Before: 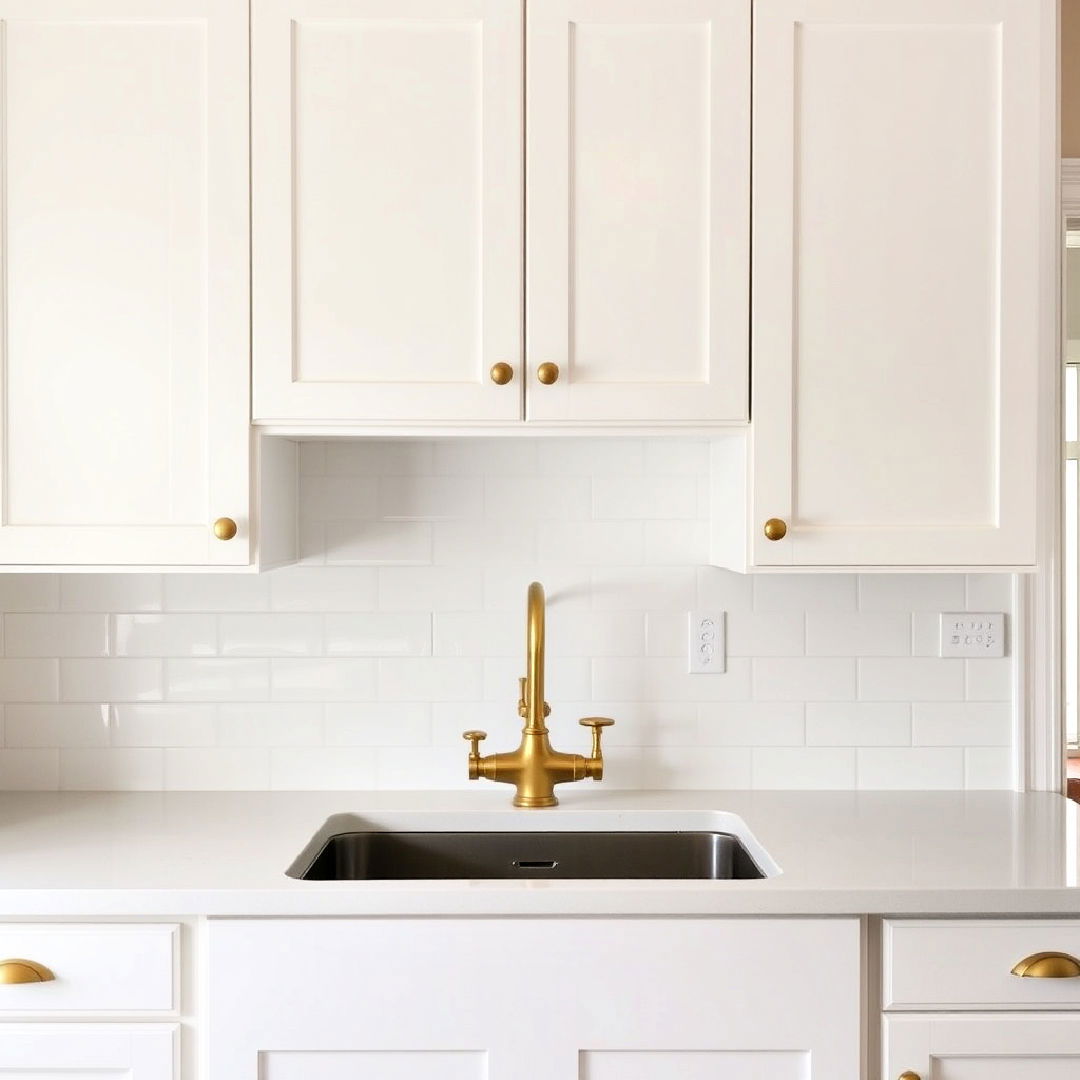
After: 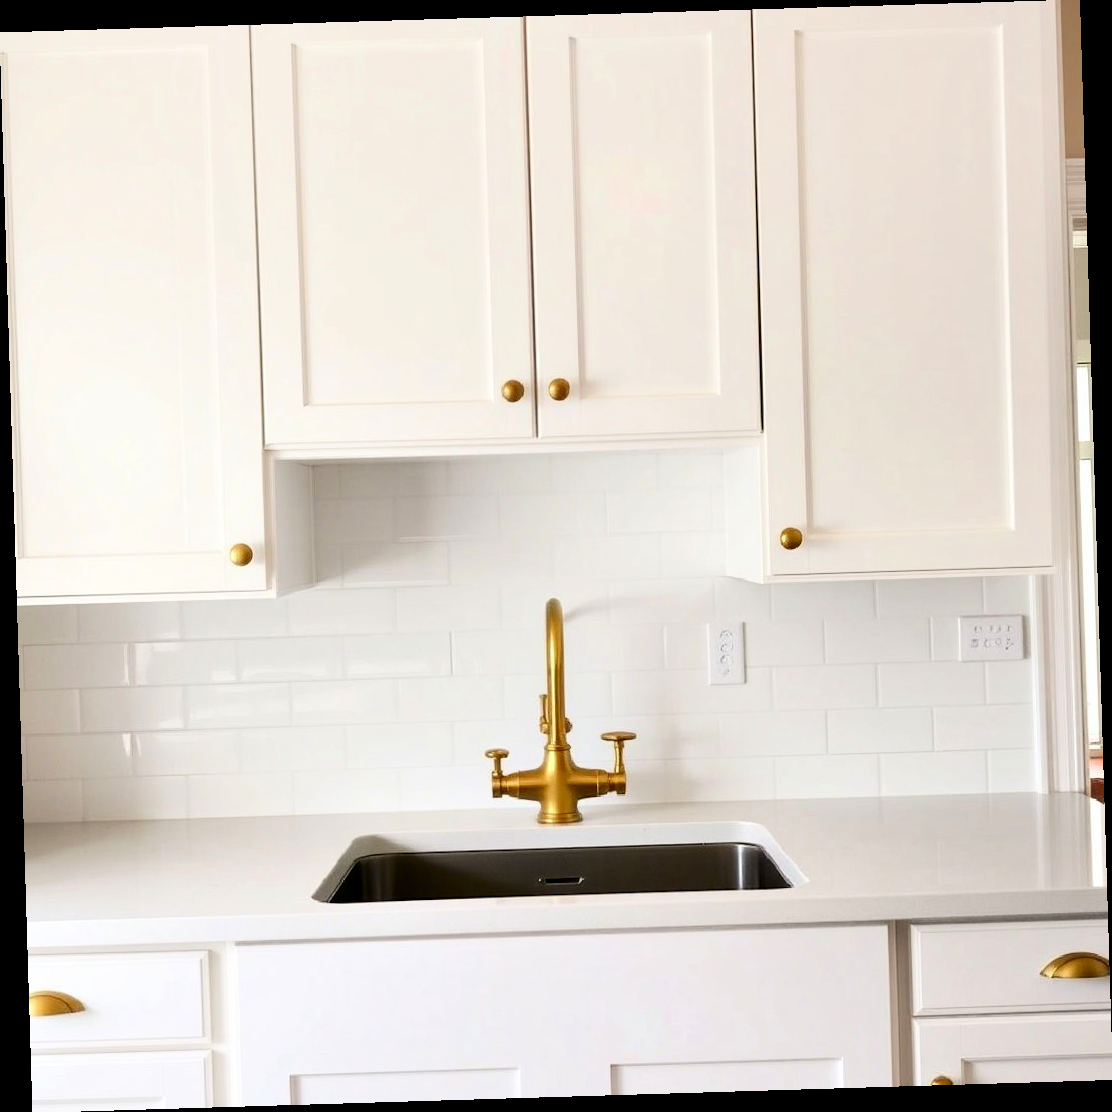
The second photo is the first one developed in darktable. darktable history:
rotate and perspective: rotation -1.75°, automatic cropping off
contrast brightness saturation: contrast 0.13, brightness -0.05, saturation 0.16
